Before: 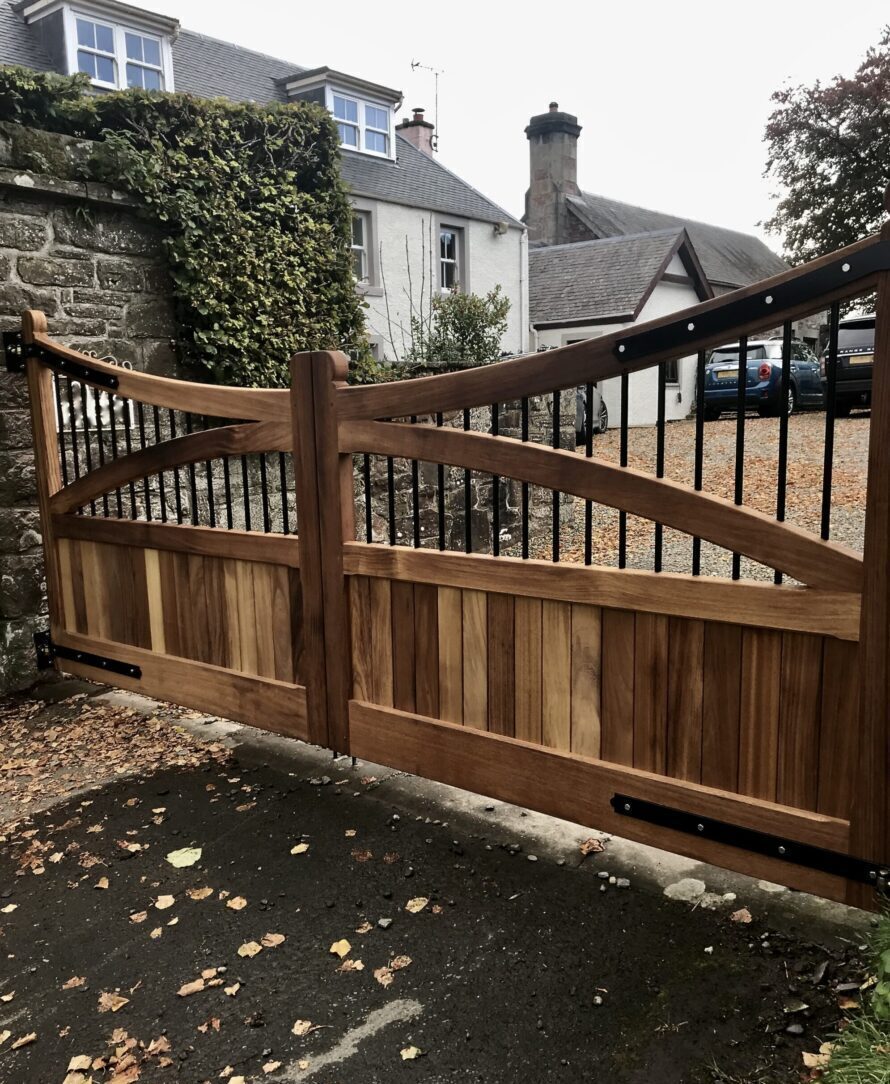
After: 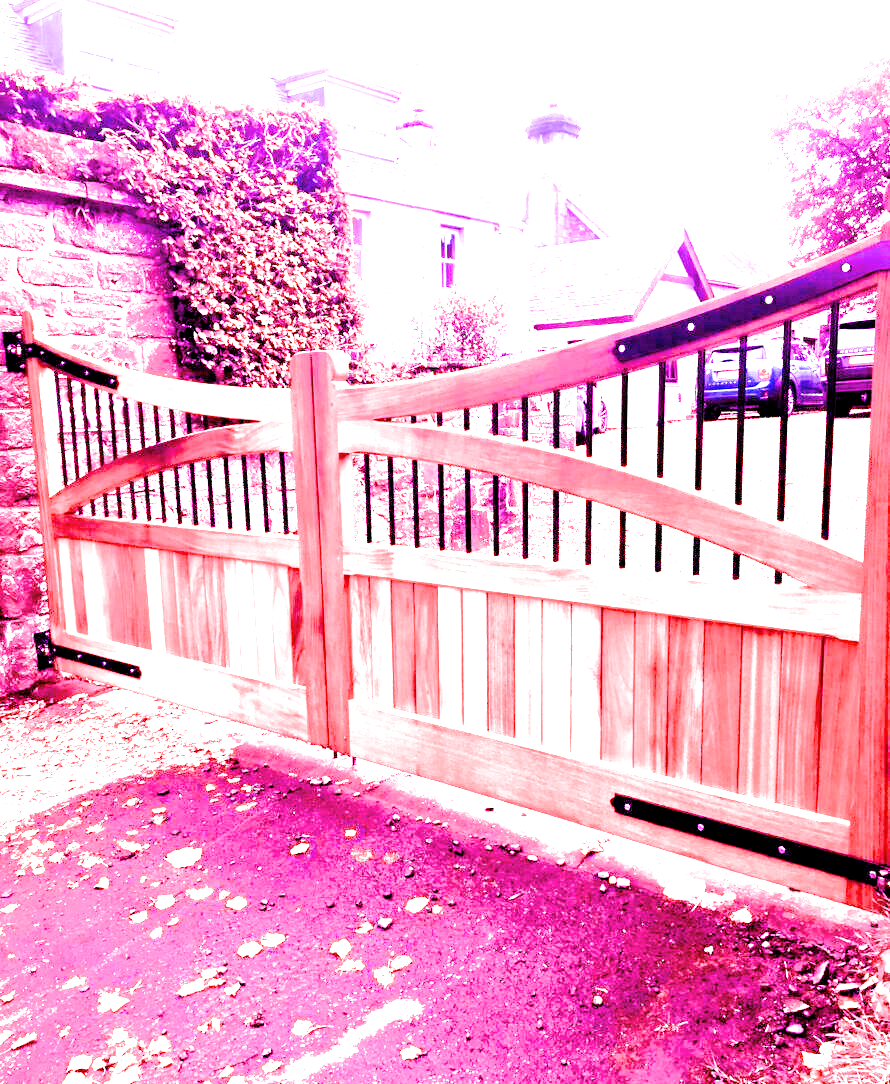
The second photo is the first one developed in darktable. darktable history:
filmic rgb: black relative exposure -5 EV, hardness 2.88, contrast 1.3, highlights saturation mix -10%
white balance: red 8, blue 8
